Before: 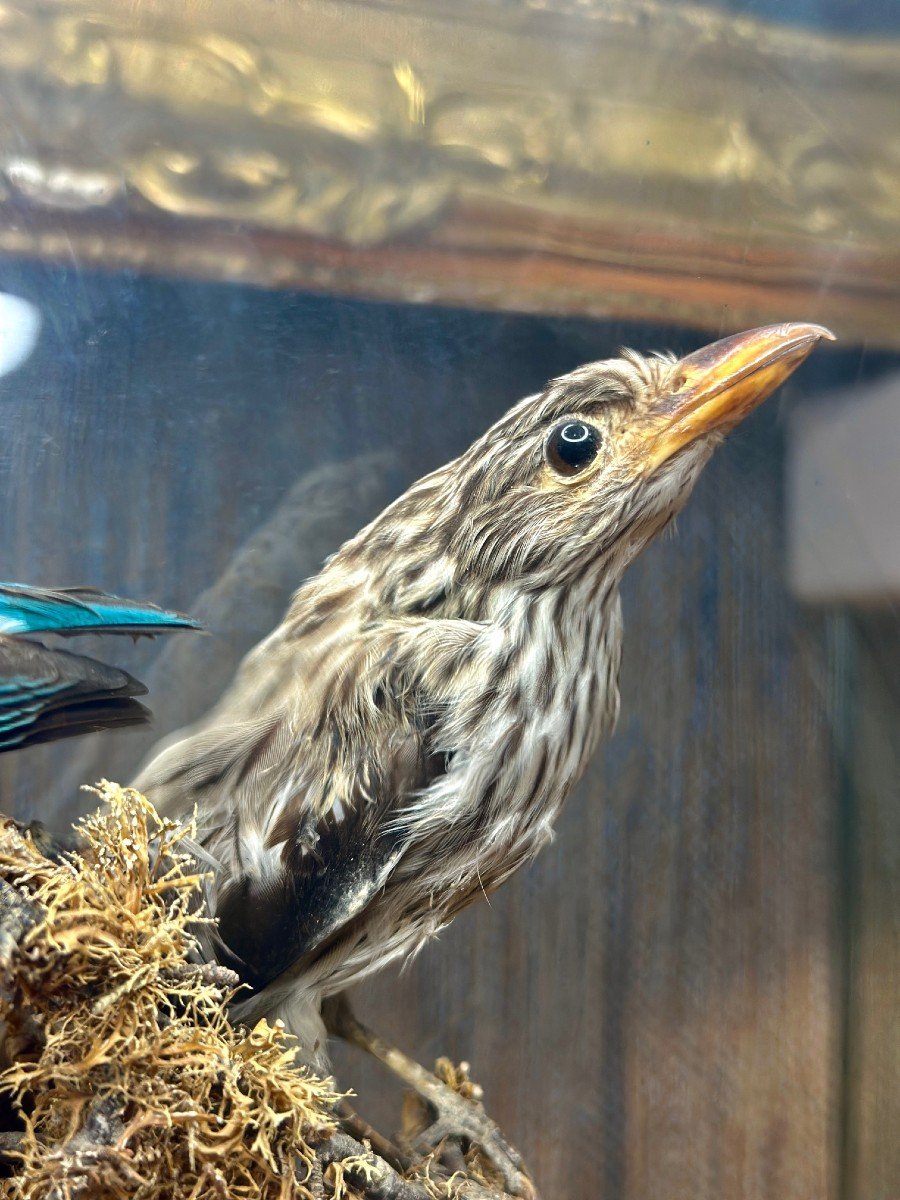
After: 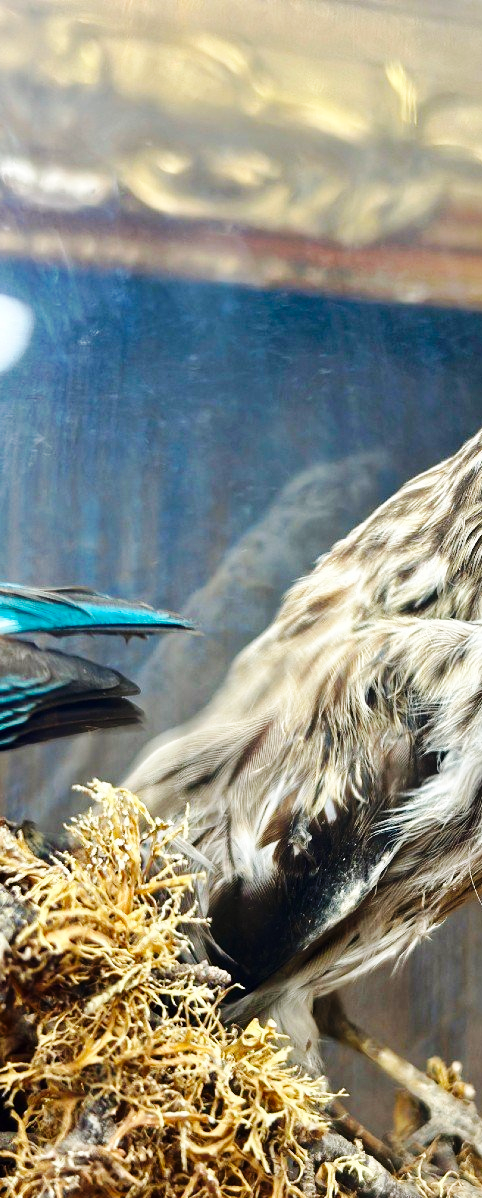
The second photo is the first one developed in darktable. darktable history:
base curve: curves: ch0 [(0, 0) (0.032, 0.025) (0.121, 0.166) (0.206, 0.329) (0.605, 0.79) (1, 1)], preserve colors none
color balance rgb: perceptual saturation grading › global saturation 0.107%, global vibrance 20.622%
crop: left 0.928%, right 45.436%, bottom 0.089%
